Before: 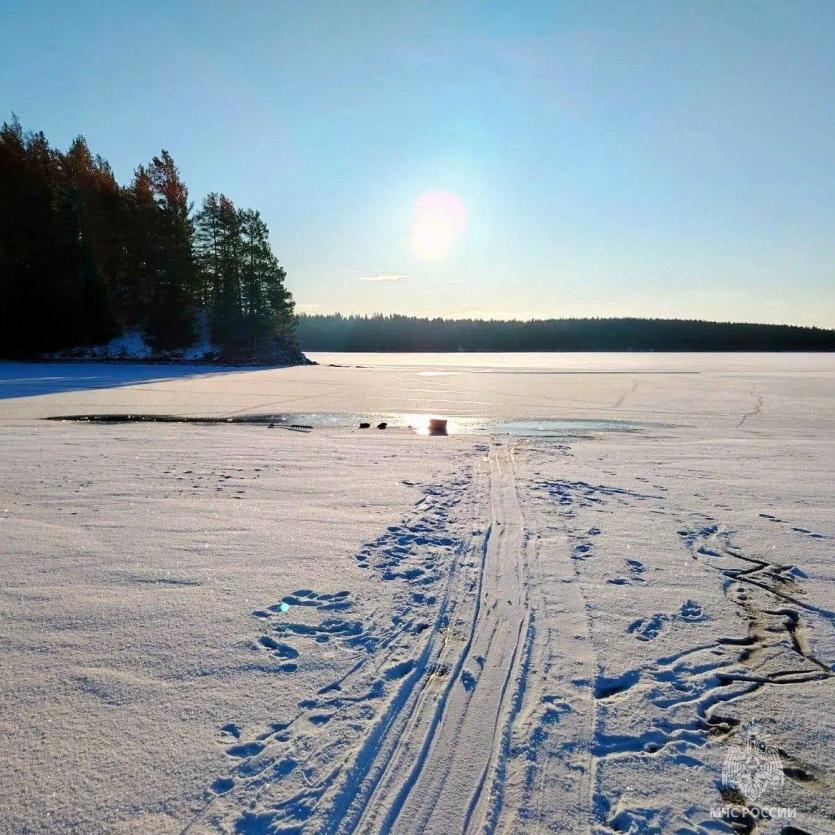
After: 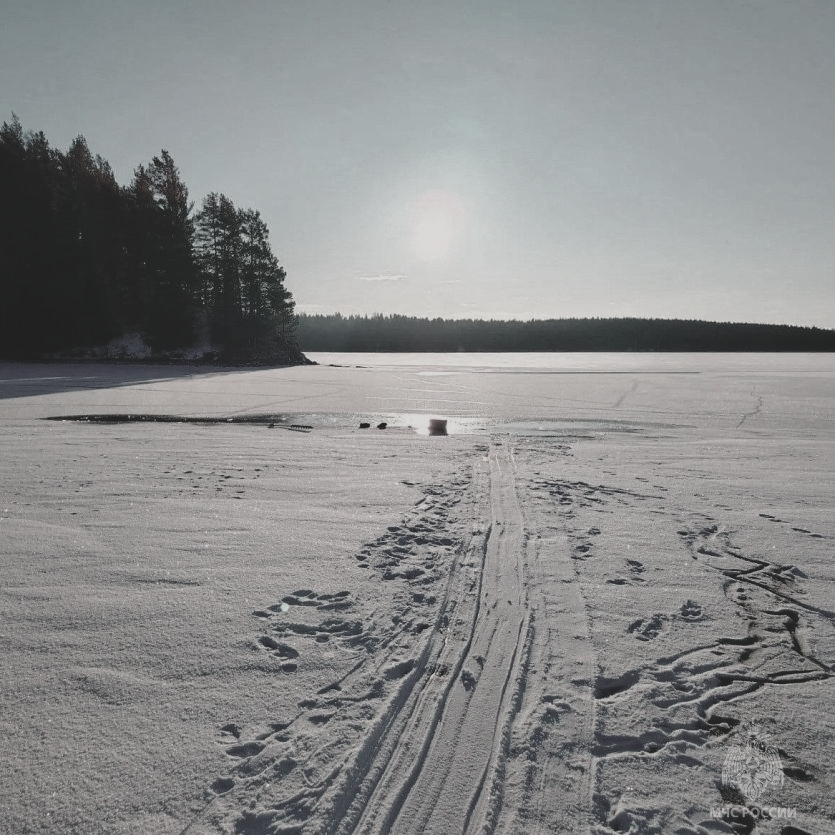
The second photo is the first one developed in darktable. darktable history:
exposure: black level correction -0.015, exposure -0.5 EV, compensate highlight preservation false
sharpen: radius 2.883, amount 0.868, threshold 47.523
color balance rgb: shadows lift › chroma 2%, shadows lift › hue 250°, power › hue 326.4°, highlights gain › chroma 2%, highlights gain › hue 64.8°, global offset › luminance 0.5%, global offset › hue 58.8°, perceptual saturation grading › highlights -25%, perceptual saturation grading › shadows 30%, global vibrance 15%
color contrast: green-magenta contrast 0.3, blue-yellow contrast 0.15
